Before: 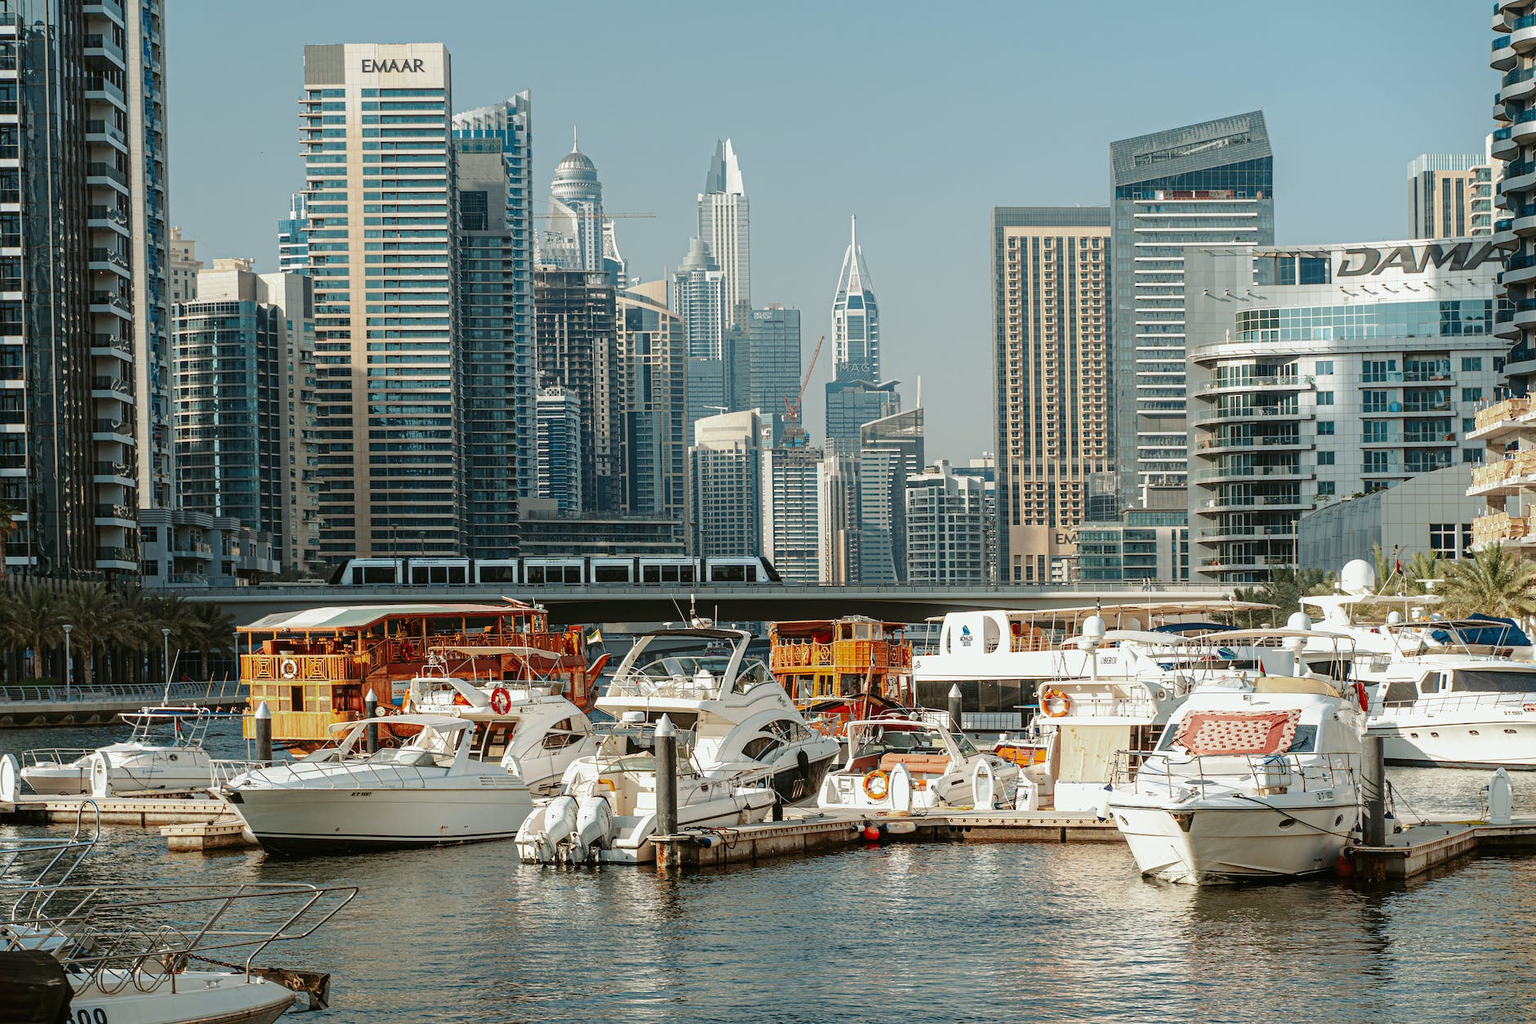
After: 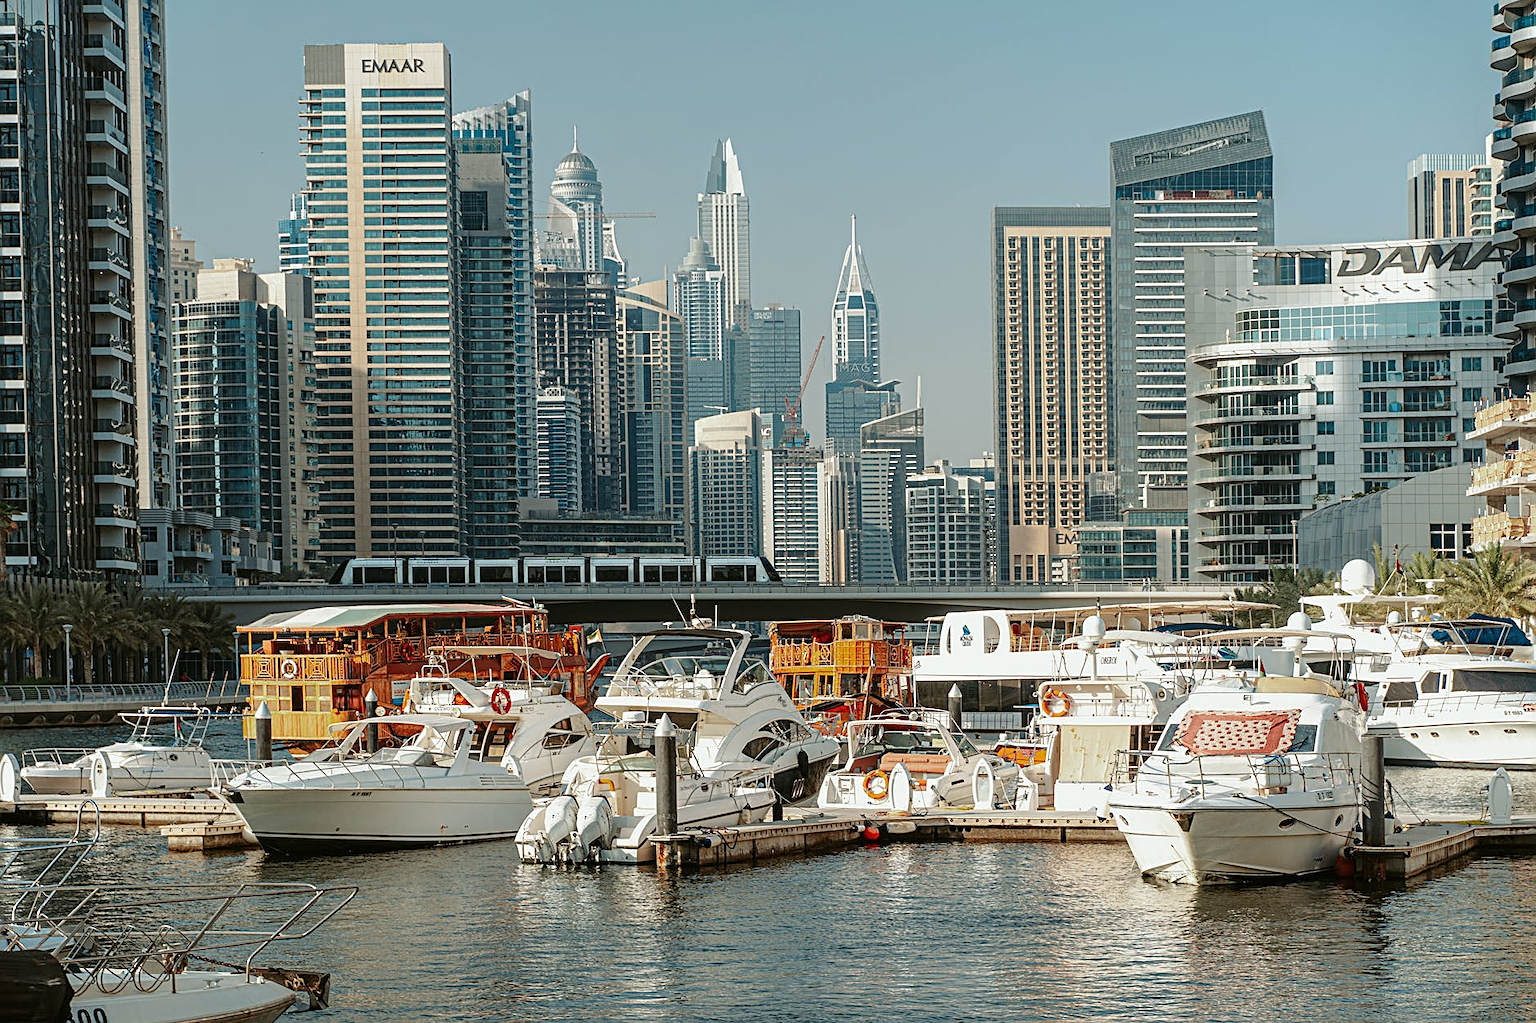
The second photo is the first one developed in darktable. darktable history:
shadows and highlights: radius 125.59, shadows 30.3, highlights -31.12, low approximation 0.01, soften with gaussian
sharpen: on, module defaults
